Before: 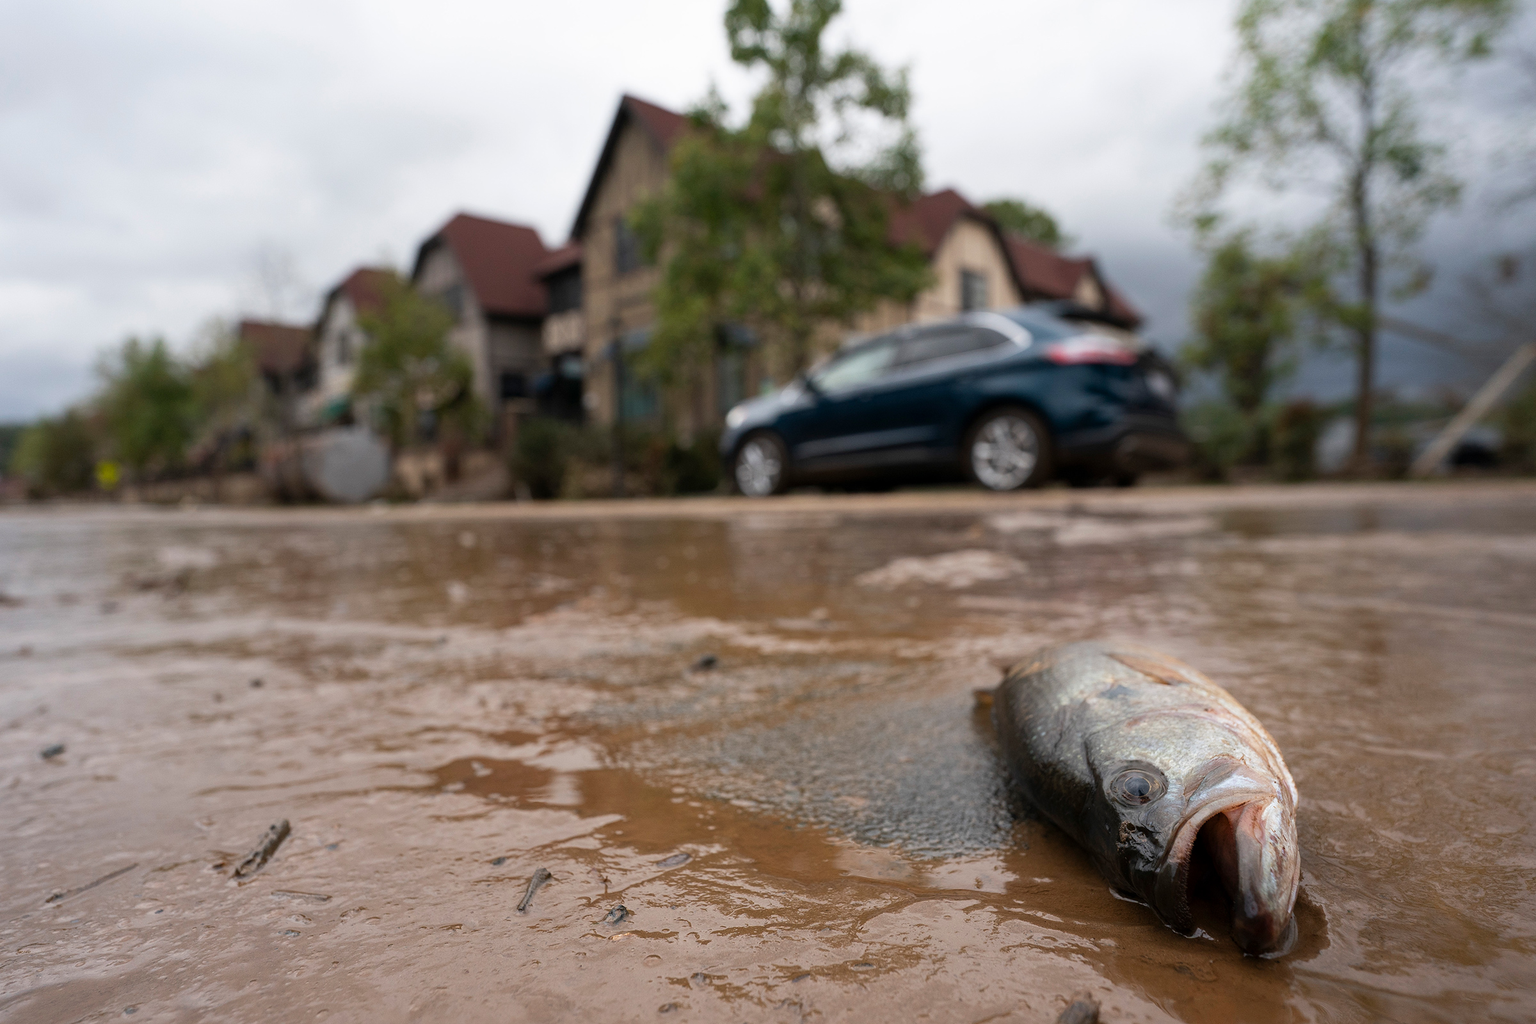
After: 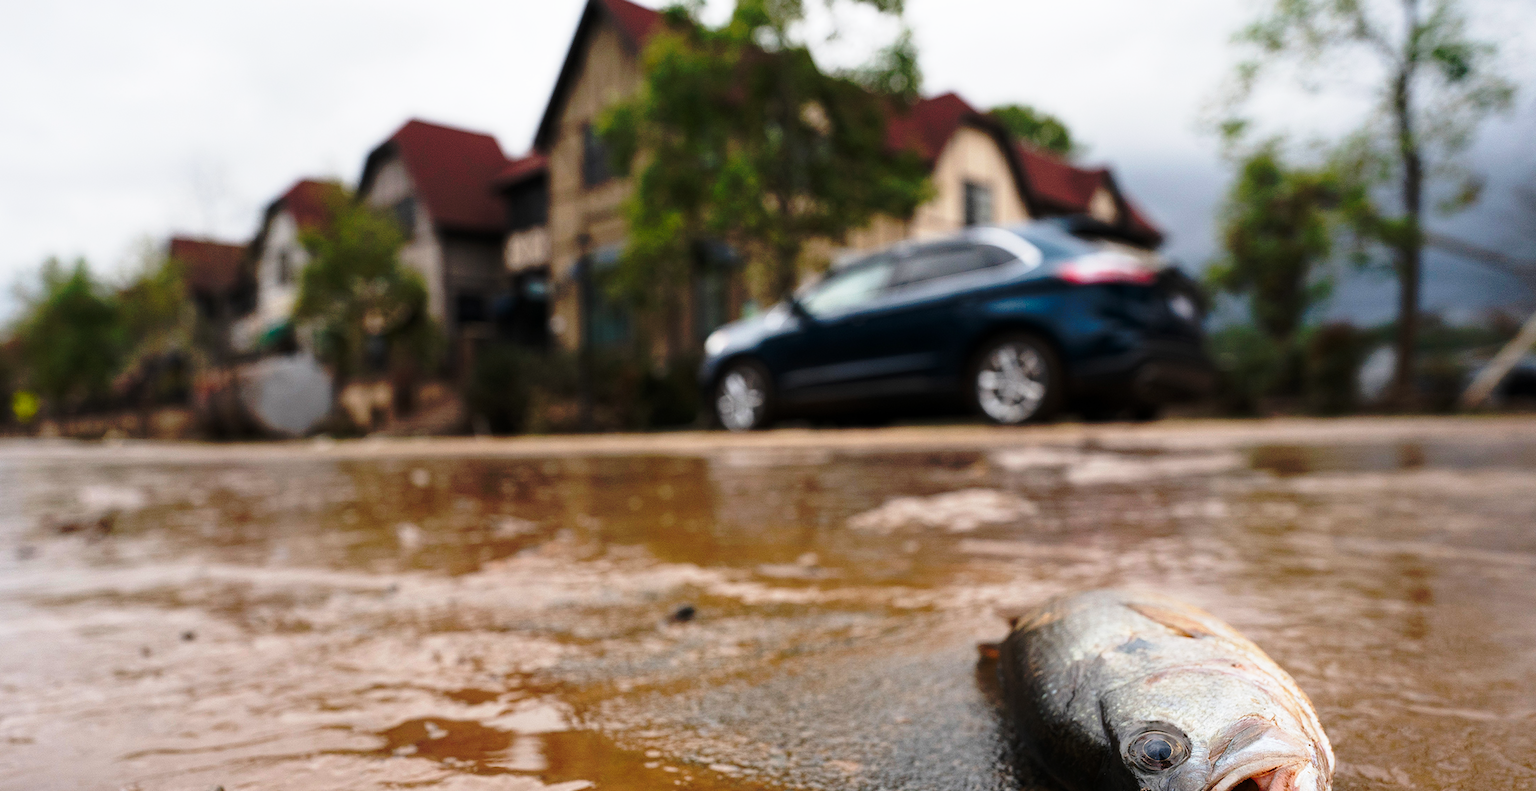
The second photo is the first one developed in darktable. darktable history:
base curve: curves: ch0 [(0, 0) (0.028, 0.03) (0.121, 0.232) (0.46, 0.748) (0.859, 0.968) (1, 1)], preserve colors none
crop: left 5.596%, top 10.314%, right 3.534%, bottom 19.395%
tone curve: curves: ch0 [(0, 0) (0.003, 0.002) (0.011, 0.007) (0.025, 0.015) (0.044, 0.026) (0.069, 0.041) (0.1, 0.059) (0.136, 0.08) (0.177, 0.105) (0.224, 0.132) (0.277, 0.163) (0.335, 0.198) (0.399, 0.253) (0.468, 0.341) (0.543, 0.435) (0.623, 0.532) (0.709, 0.635) (0.801, 0.745) (0.898, 0.873) (1, 1)], preserve colors none
